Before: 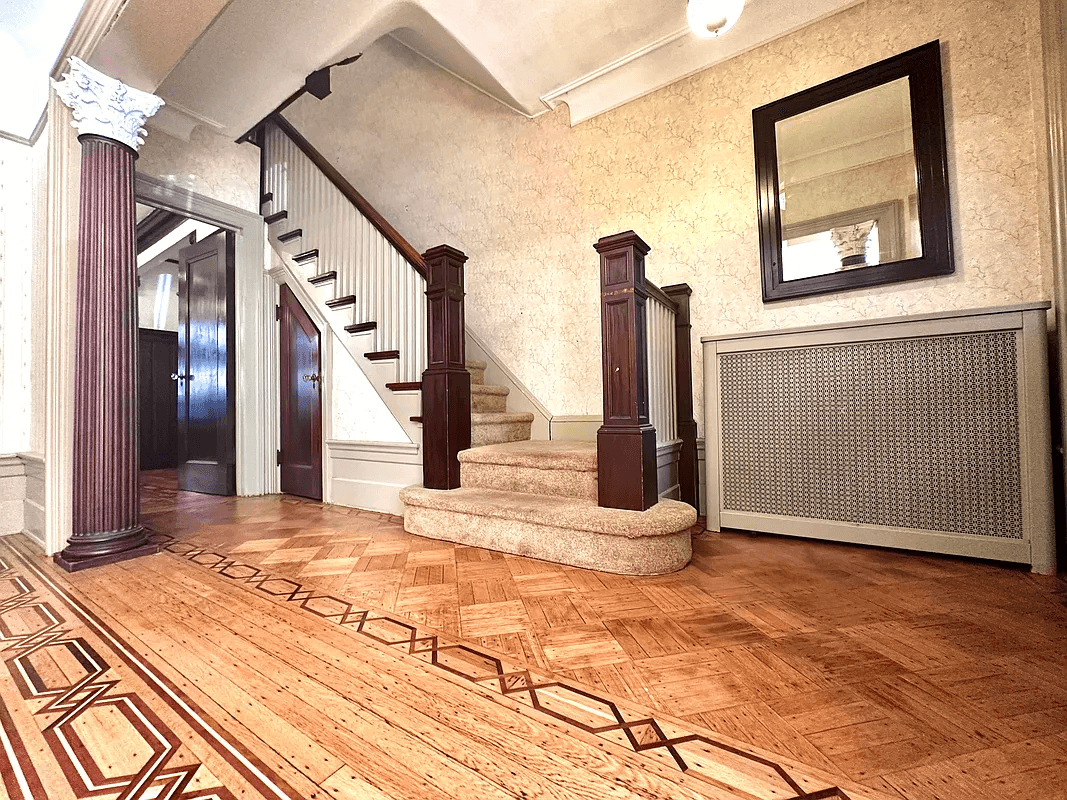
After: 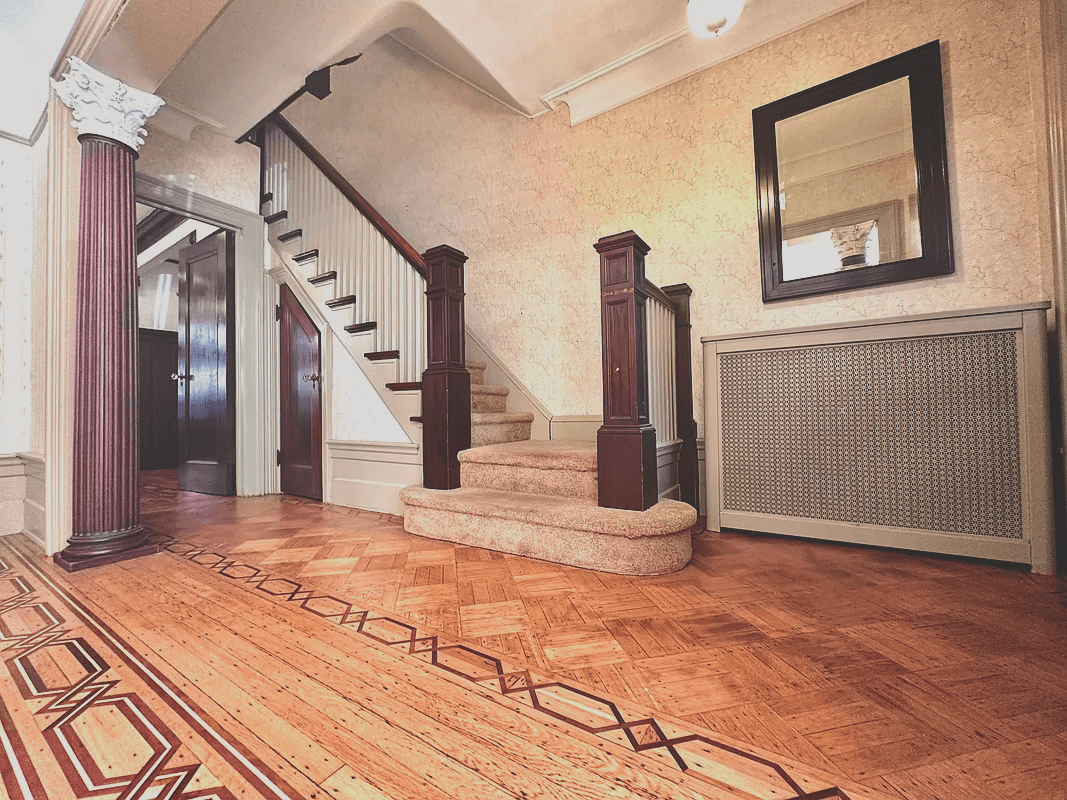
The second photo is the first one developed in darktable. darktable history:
exposure: black level correction -0.036, exposure -0.497 EV, compensate highlight preservation false
tone curve: curves: ch0 [(0, 0.013) (0.036, 0.035) (0.274, 0.288) (0.504, 0.536) (0.844, 0.84) (1, 0.97)]; ch1 [(0, 0) (0.389, 0.403) (0.462, 0.48) (0.499, 0.5) (0.522, 0.534) (0.567, 0.588) (0.626, 0.645) (0.749, 0.781) (1, 1)]; ch2 [(0, 0) (0.457, 0.486) (0.5, 0.501) (0.533, 0.539) (0.599, 0.6) (0.704, 0.732) (1, 1)], color space Lab, independent channels, preserve colors none
